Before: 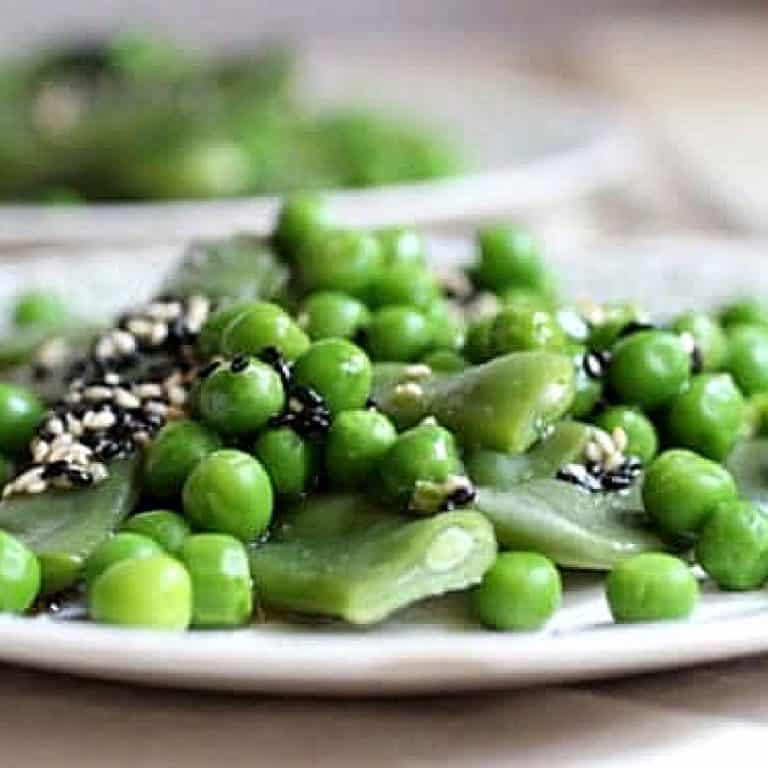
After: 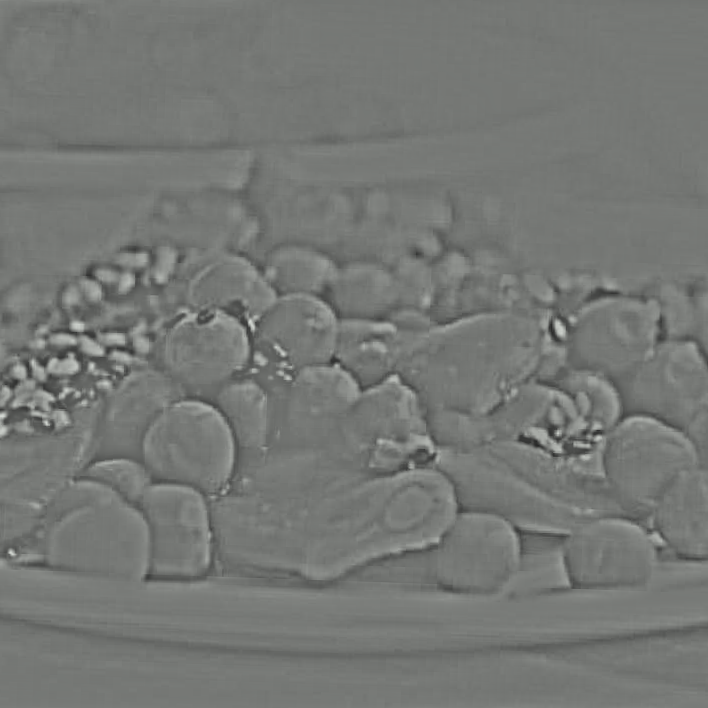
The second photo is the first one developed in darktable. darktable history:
color correction: highlights a* -2.68, highlights b* 2.57
white balance: red 1.004, blue 1.024
crop and rotate: angle -1.96°, left 3.097%, top 4.154%, right 1.586%, bottom 0.529%
sharpen: radius 5.325, amount 0.312, threshold 26.433
highpass: sharpness 25.84%, contrast boost 14.94%
